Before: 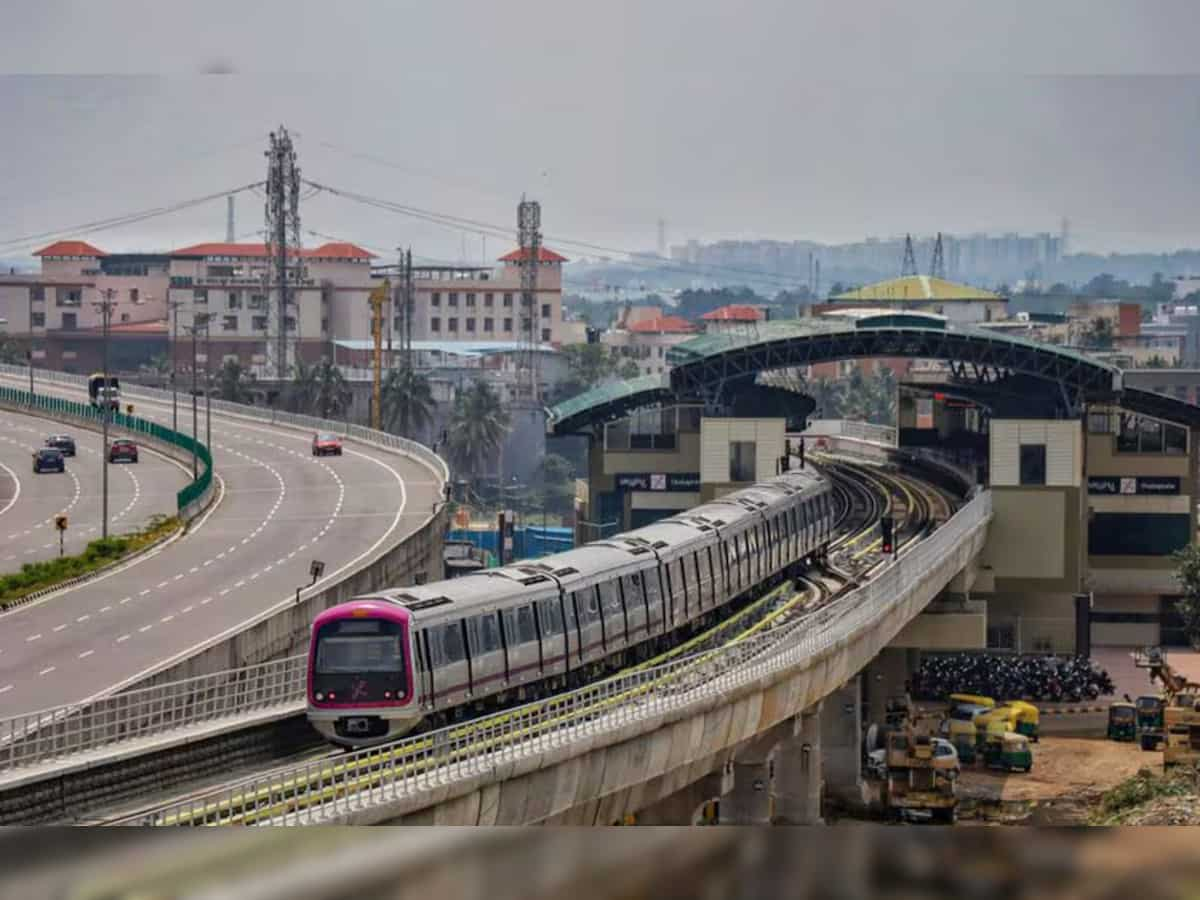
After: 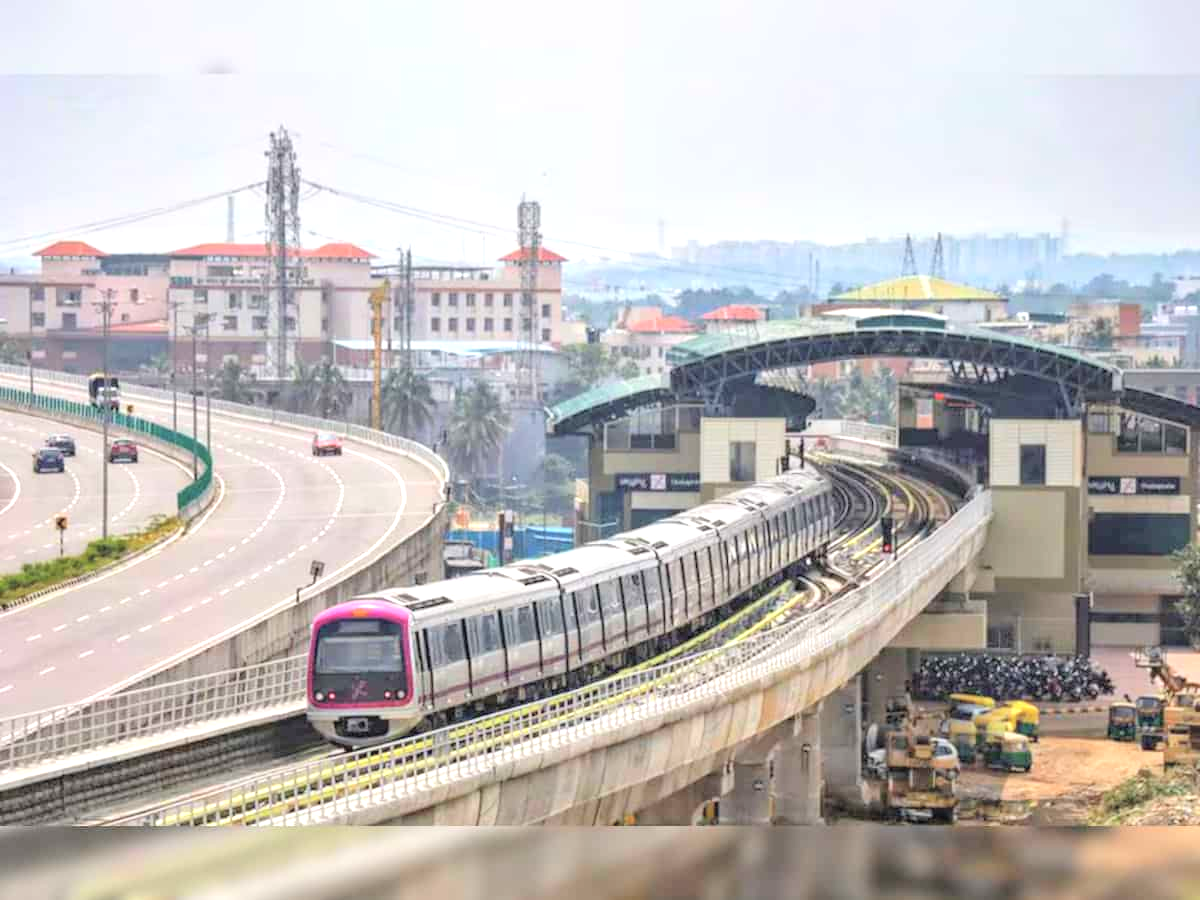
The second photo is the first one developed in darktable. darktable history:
contrast brightness saturation: brightness 0.275
exposure: black level correction 0, exposure 1.097 EV, compensate highlight preservation false
